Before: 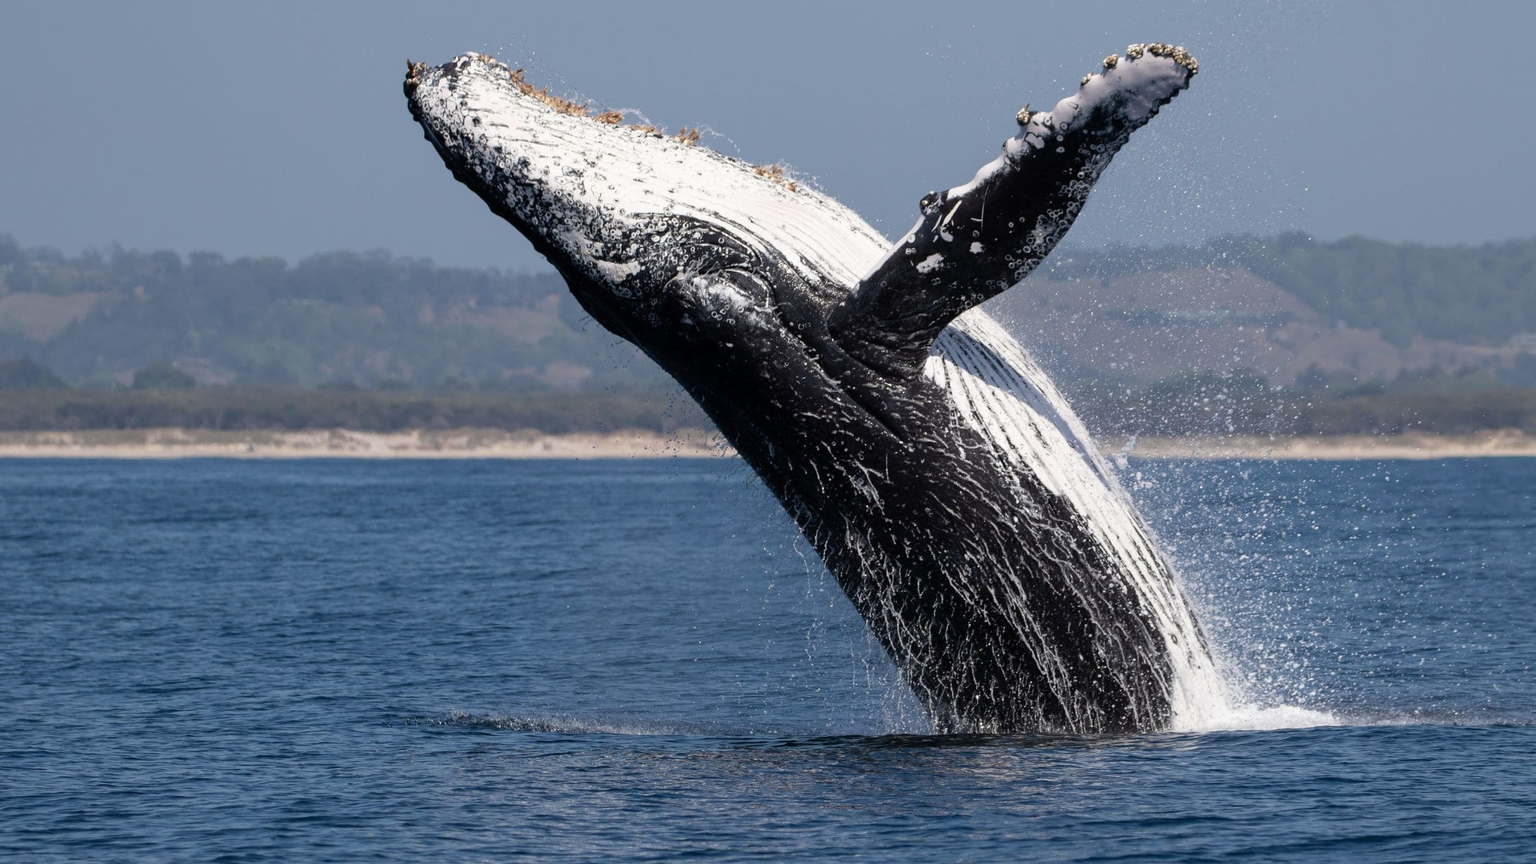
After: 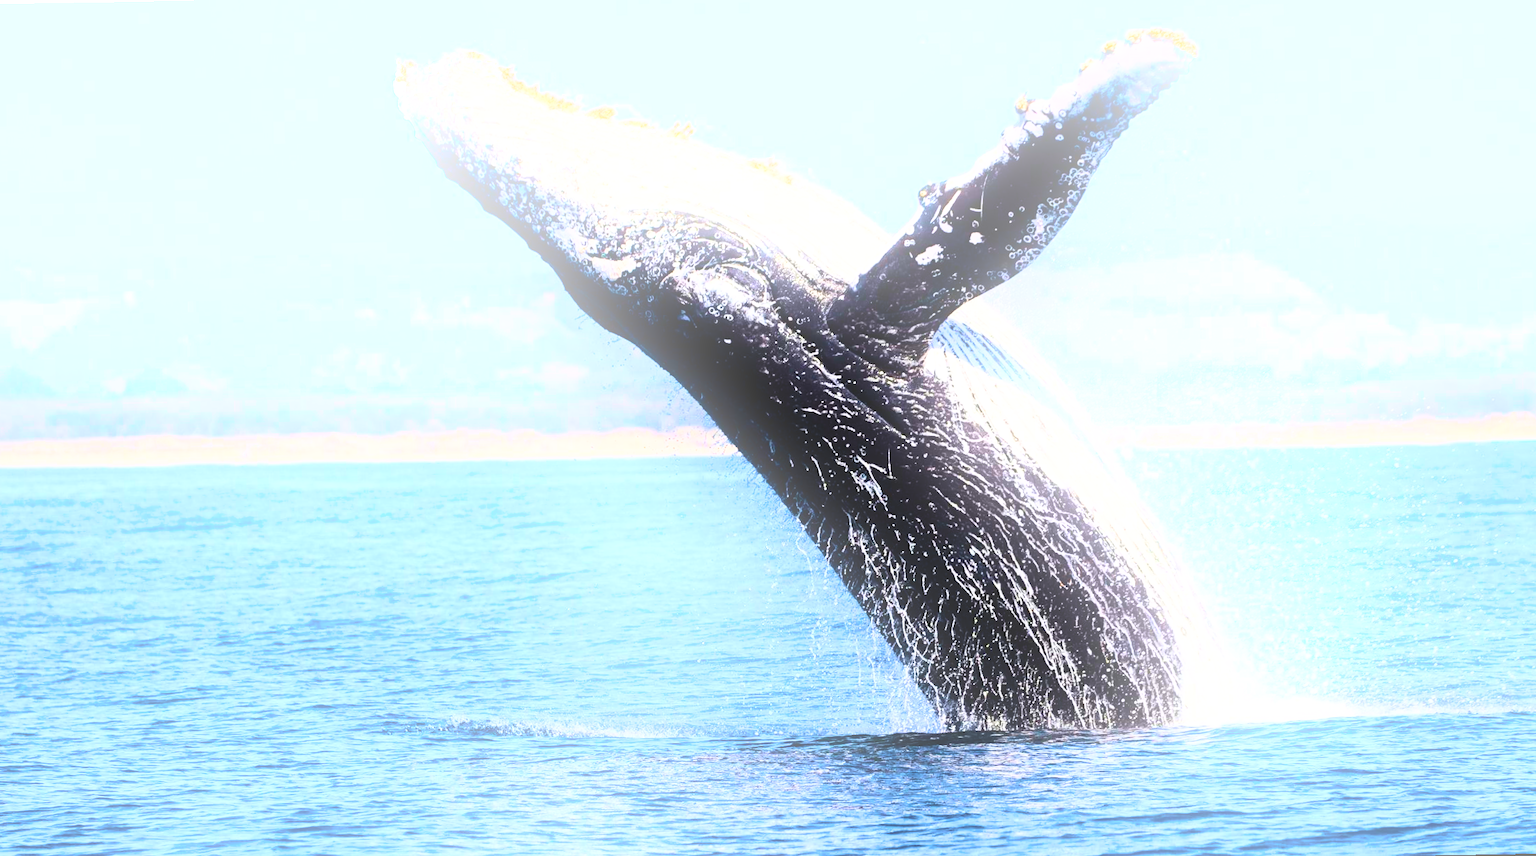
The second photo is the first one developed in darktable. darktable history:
contrast brightness saturation: contrast 0.28
velvia: strength 67.07%, mid-tones bias 0.972
rotate and perspective: rotation -1°, crop left 0.011, crop right 0.989, crop top 0.025, crop bottom 0.975
base curve: curves: ch0 [(0, 0) (0.018, 0.026) (0.143, 0.37) (0.33, 0.731) (0.458, 0.853) (0.735, 0.965) (0.905, 0.986) (1, 1)]
bloom: on, module defaults
exposure: black level correction 0.001, exposure 0.5 EV, compensate exposure bias true, compensate highlight preservation false
